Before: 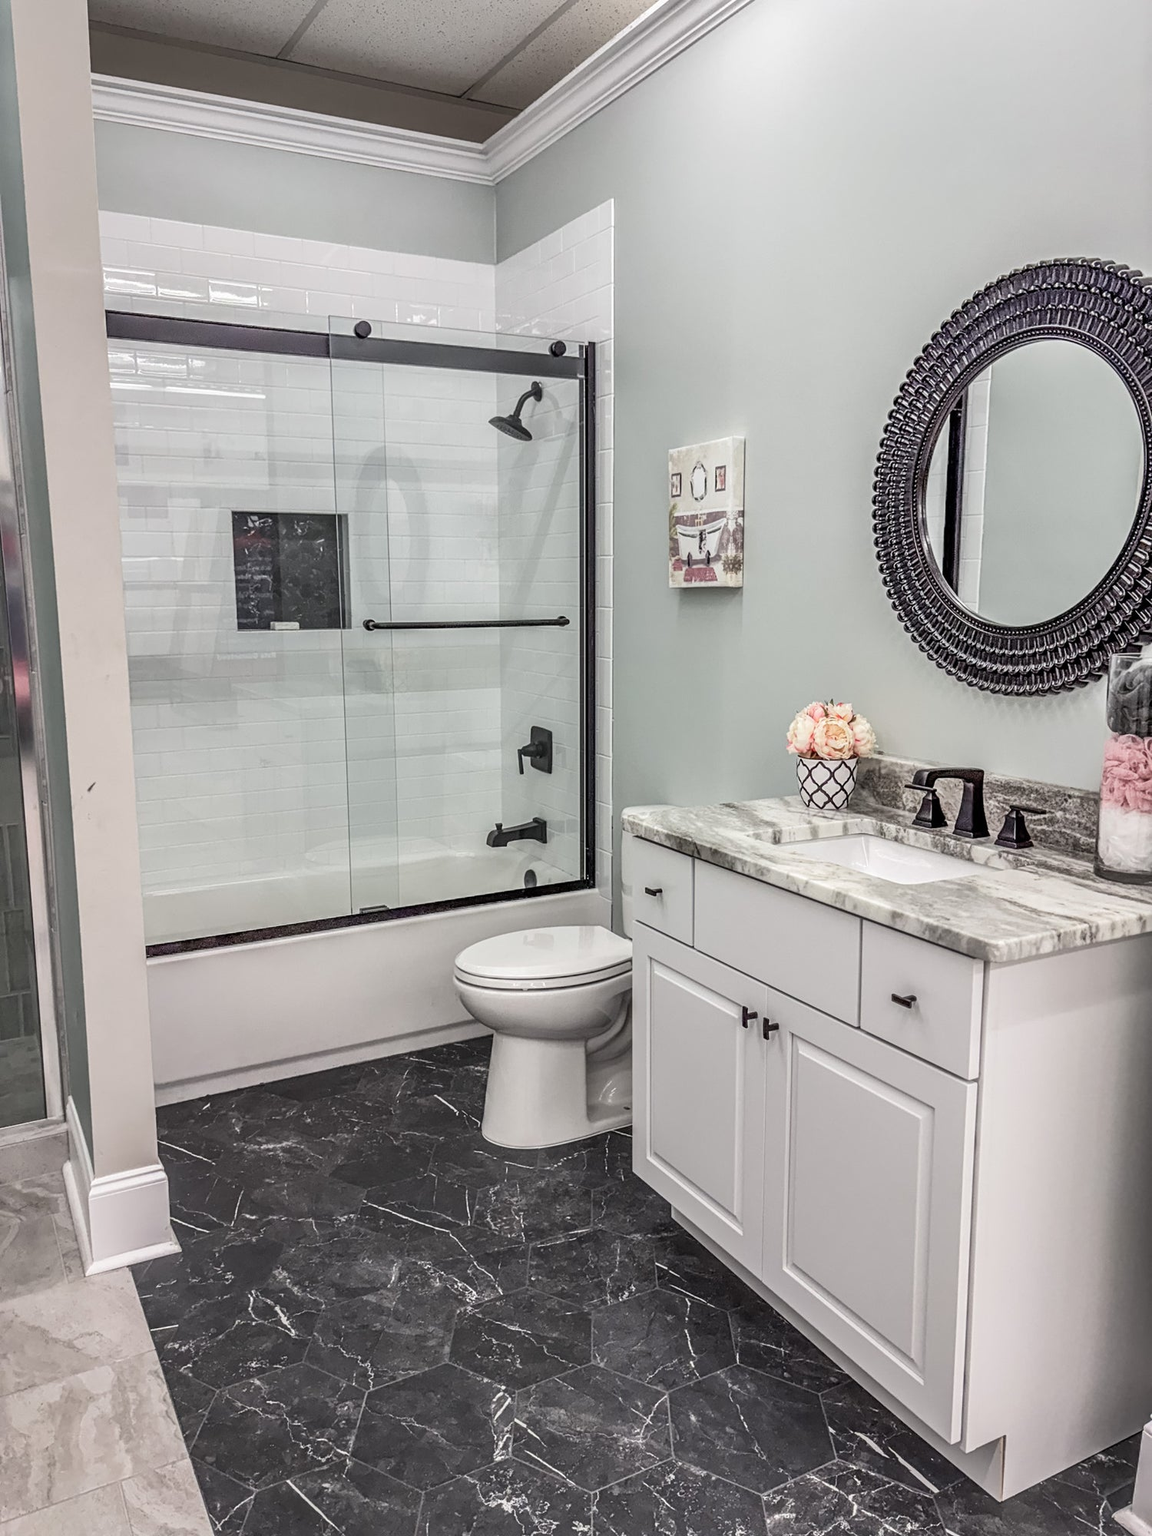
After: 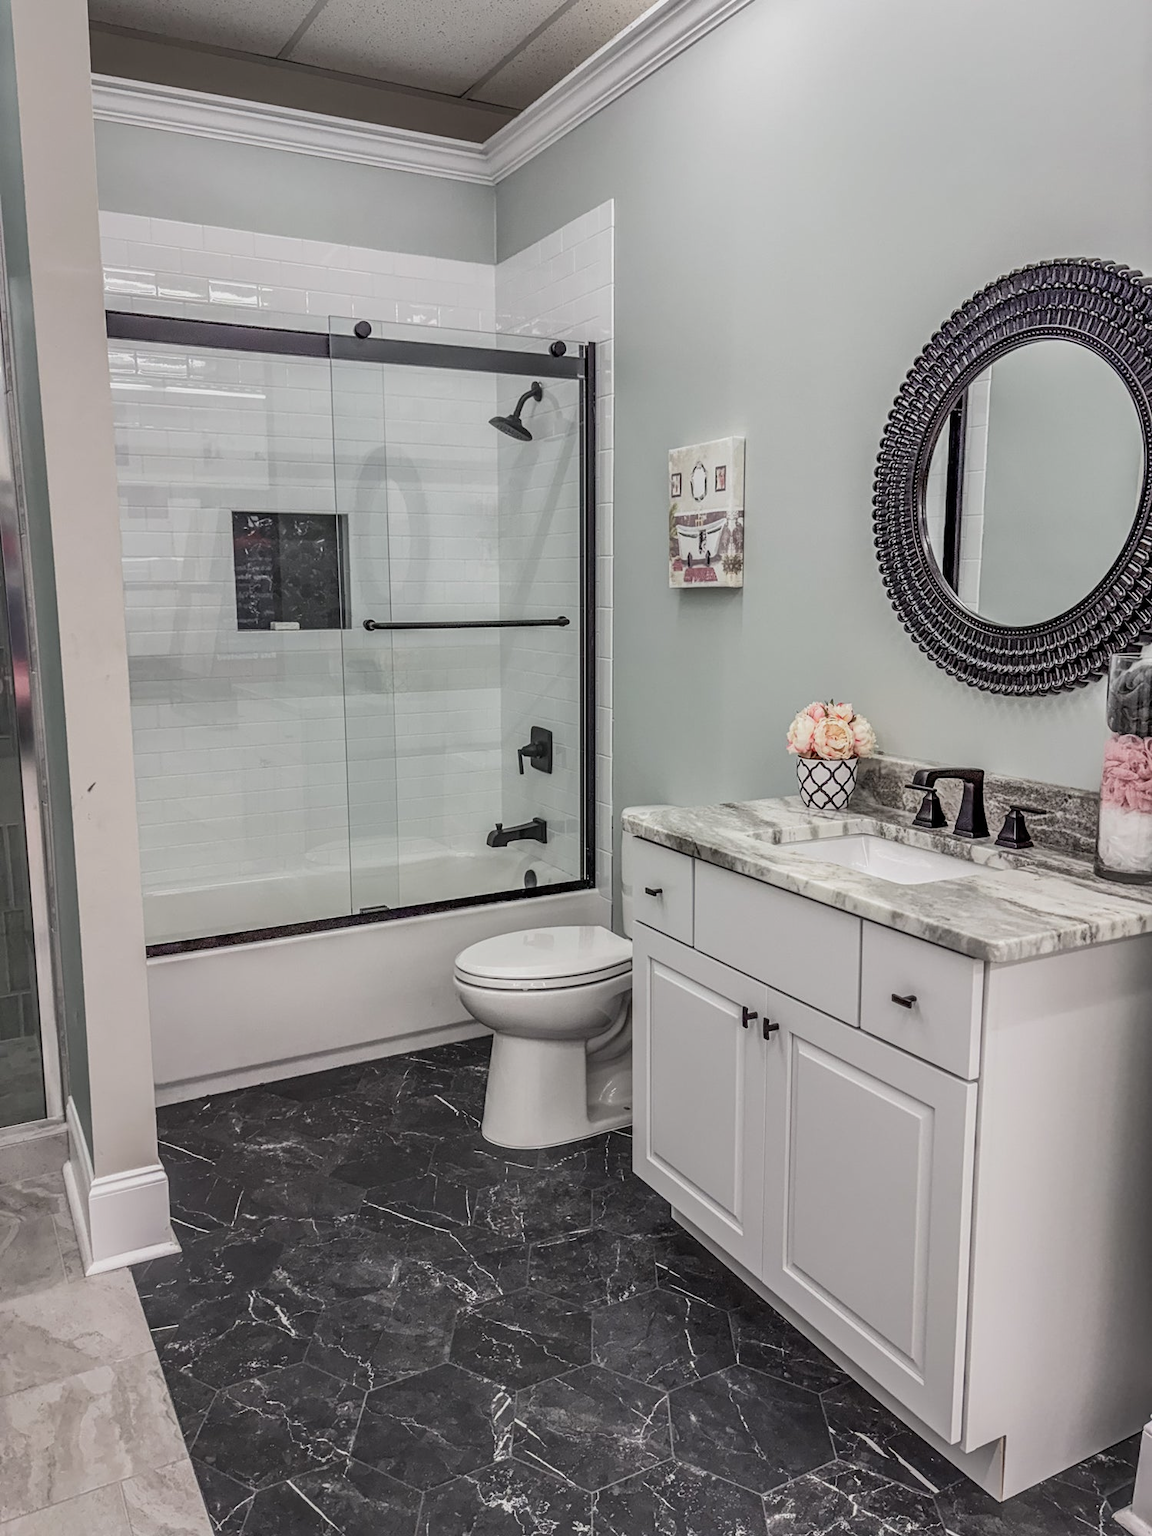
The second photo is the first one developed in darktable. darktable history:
exposure: exposure -0.306 EV, compensate highlight preservation false
shadows and highlights: radius 333.4, shadows 63.66, highlights 4.59, compress 87.54%, soften with gaussian
